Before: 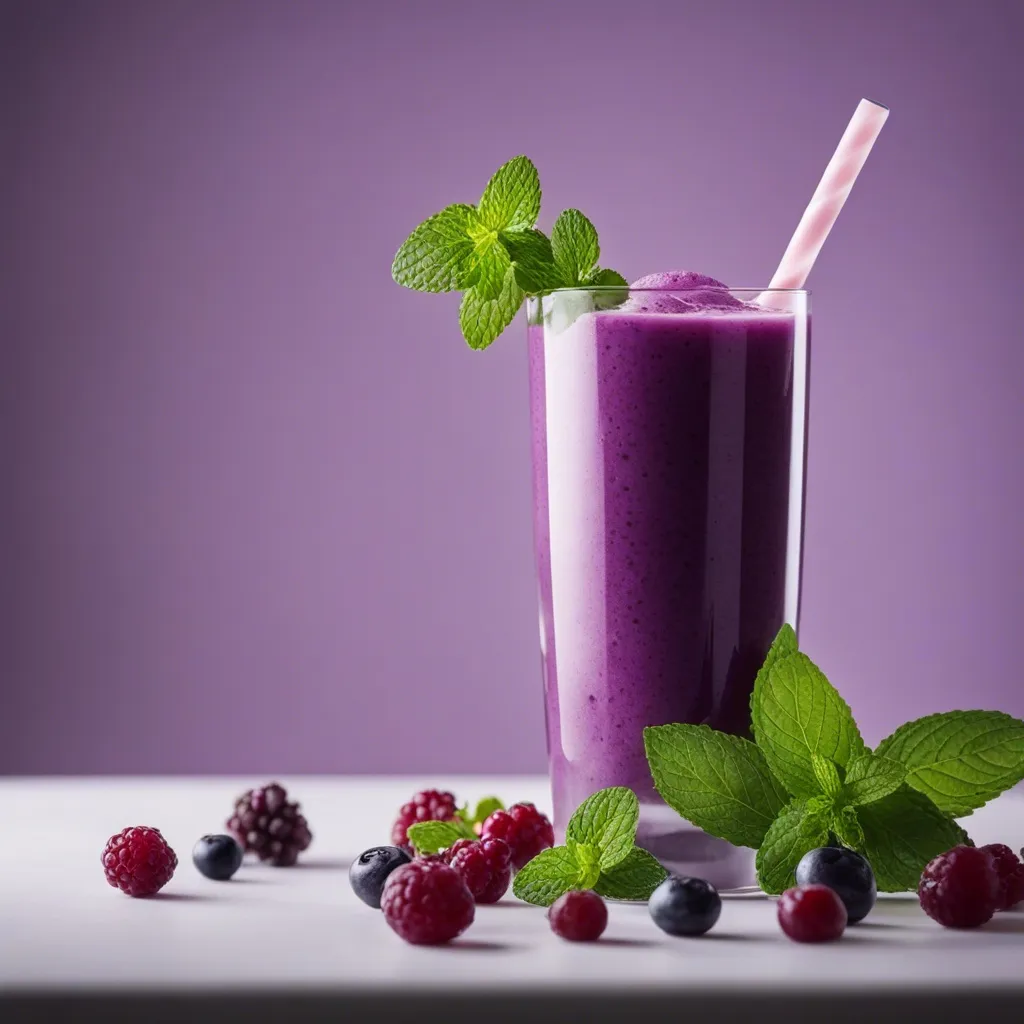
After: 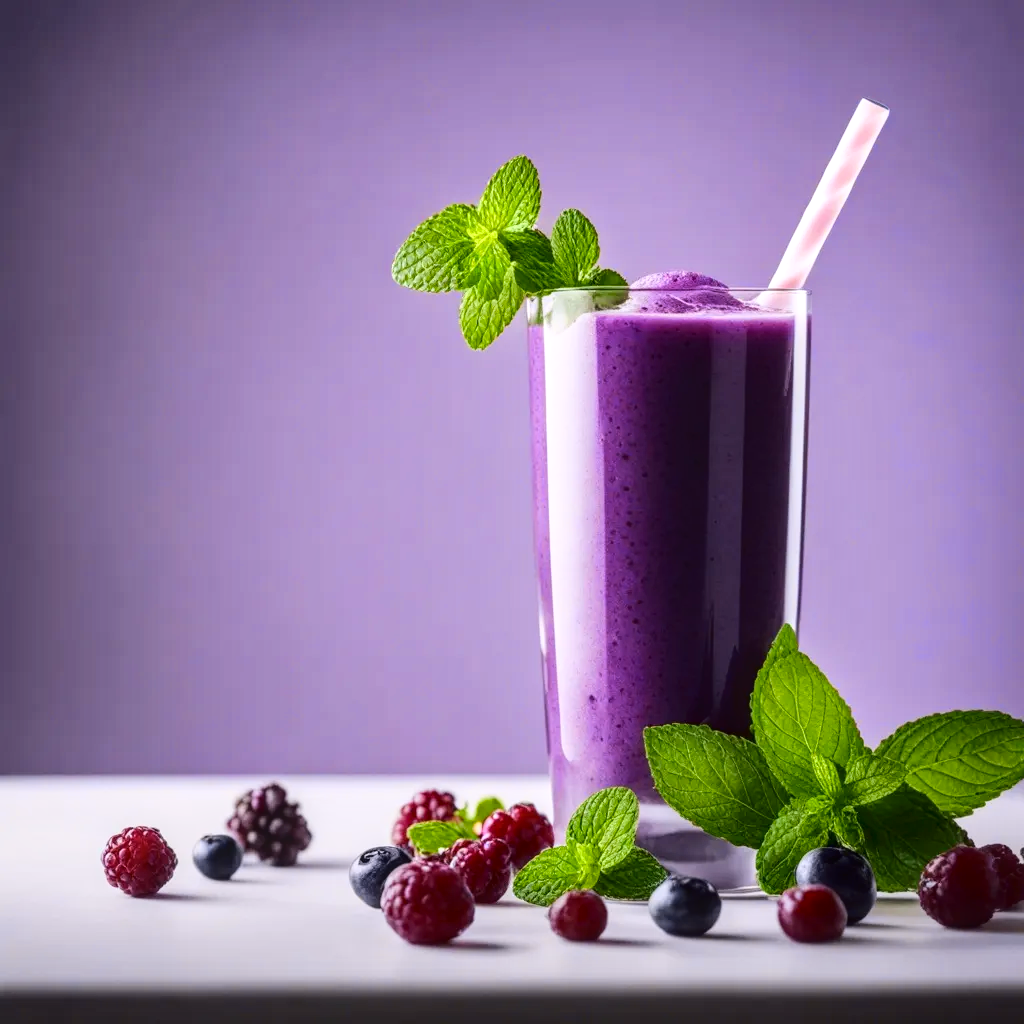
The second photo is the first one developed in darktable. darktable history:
local contrast: on, module defaults
tone curve: curves: ch0 [(0, 0.023) (0.087, 0.065) (0.184, 0.168) (0.45, 0.54) (0.57, 0.683) (0.722, 0.825) (0.877, 0.948) (1, 1)]; ch1 [(0, 0) (0.388, 0.369) (0.45, 0.43) (0.505, 0.509) (0.534, 0.528) (0.657, 0.655) (1, 1)]; ch2 [(0, 0) (0.314, 0.223) (0.427, 0.405) (0.5, 0.5) (0.55, 0.566) (0.625, 0.657) (1, 1)], color space Lab, independent channels, preserve colors none
color balance rgb: shadows fall-off 101%, linear chroma grading › mid-tones 7.63%, perceptual saturation grading › mid-tones 11.68%, mask middle-gray fulcrum 22.45%, global vibrance 10.11%, saturation formula JzAzBz (2021)
